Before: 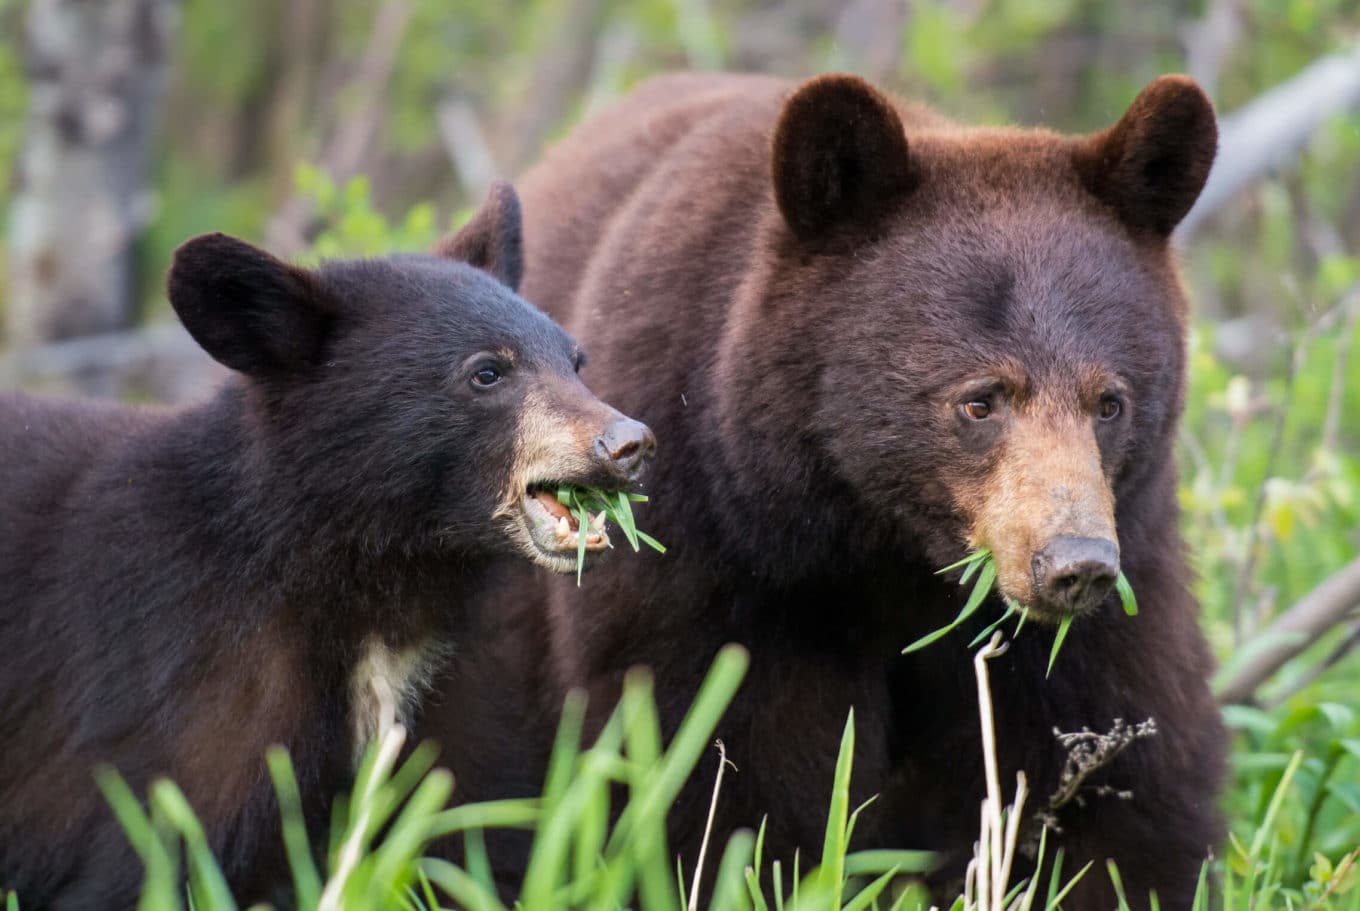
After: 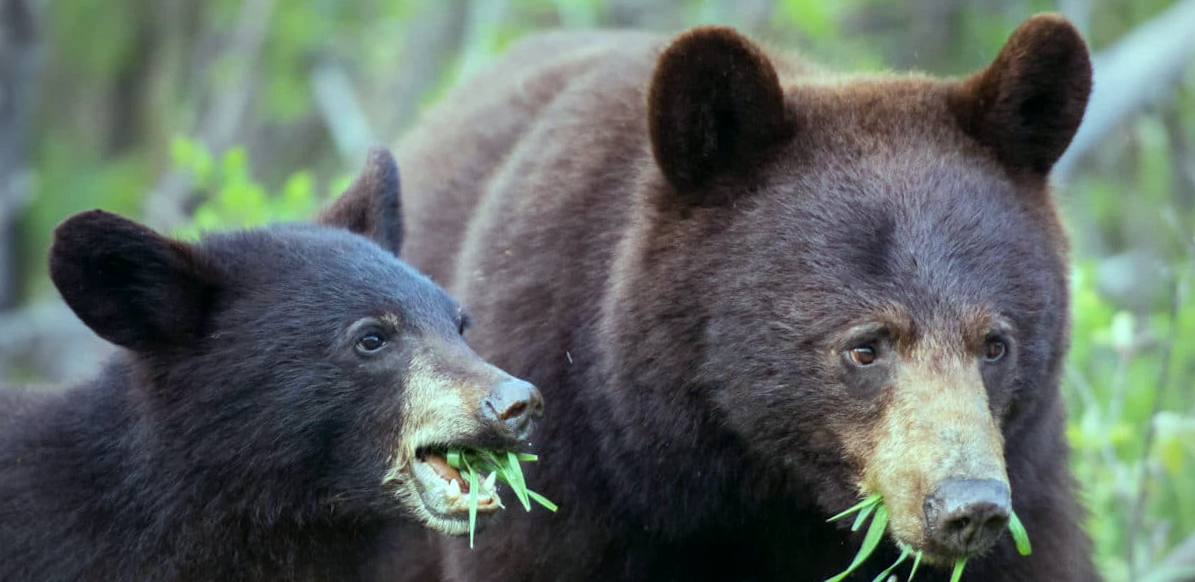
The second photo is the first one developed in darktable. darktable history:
color balance: mode lift, gamma, gain (sRGB), lift [0.997, 0.979, 1.021, 1.011], gamma [1, 1.084, 0.916, 0.998], gain [1, 0.87, 1.13, 1.101], contrast 4.55%, contrast fulcrum 38.24%, output saturation 104.09%
vignetting: fall-off radius 60.65%
crop and rotate: left 9.345%, top 7.22%, right 4.982%, bottom 32.331%
rotate and perspective: rotation -2.29°, automatic cropping off
